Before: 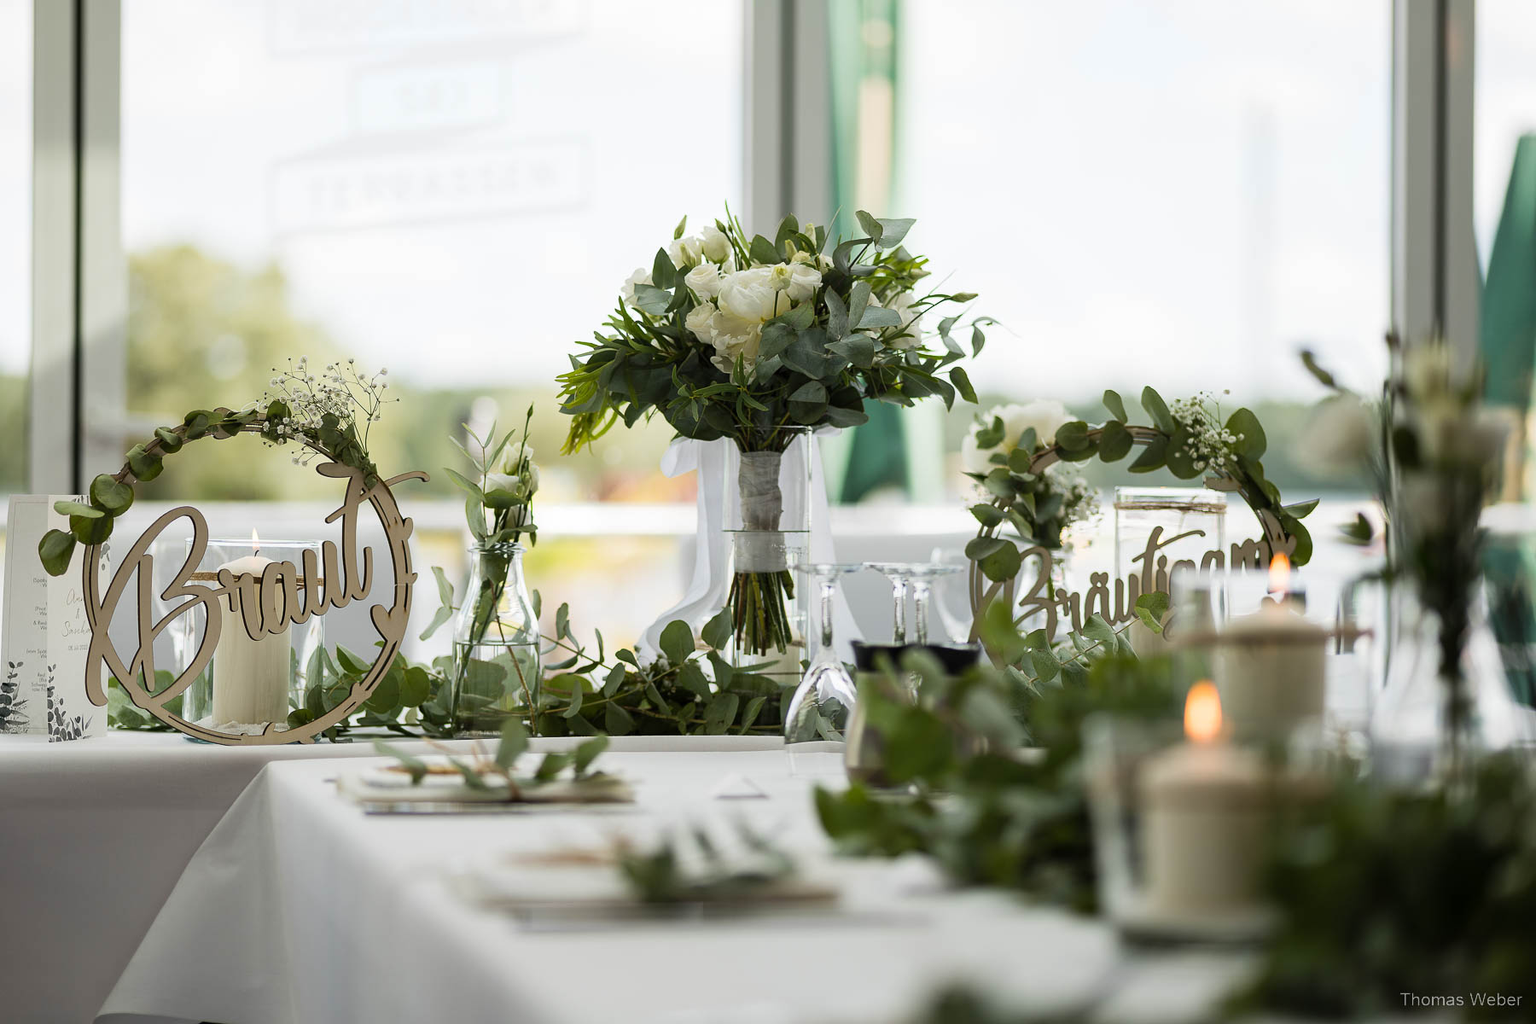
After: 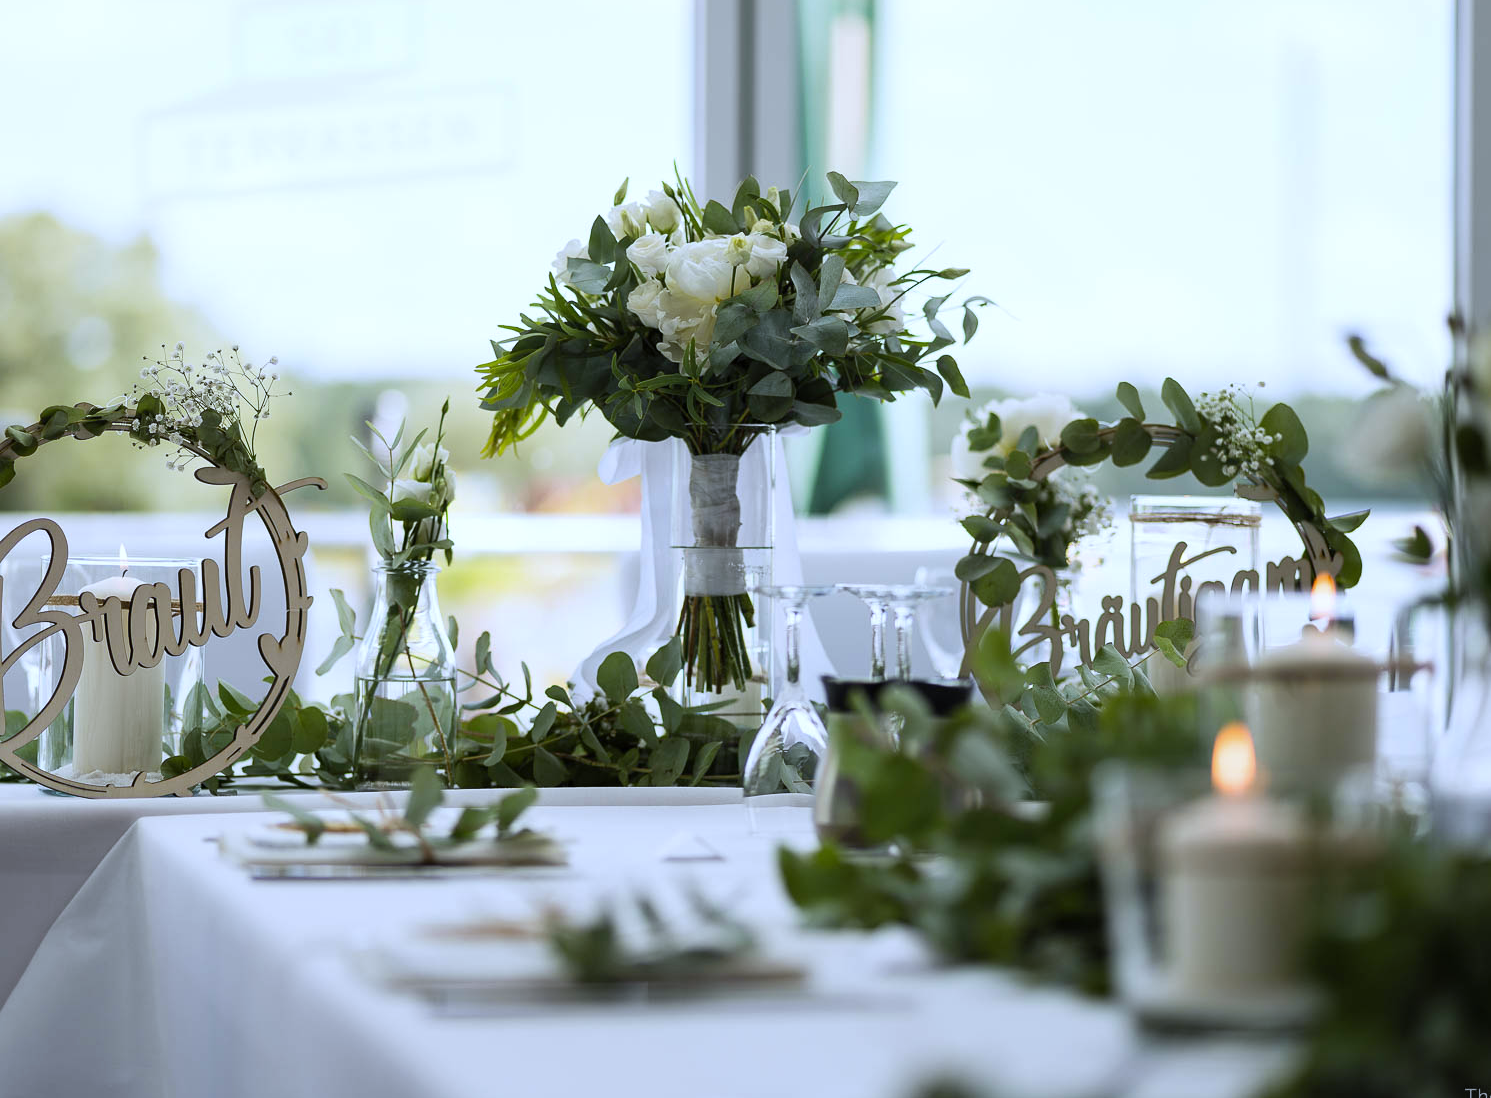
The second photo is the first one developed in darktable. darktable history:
white balance: red 0.948, green 1.02, blue 1.176
crop: left 9.807%, top 6.259%, right 7.334%, bottom 2.177%
